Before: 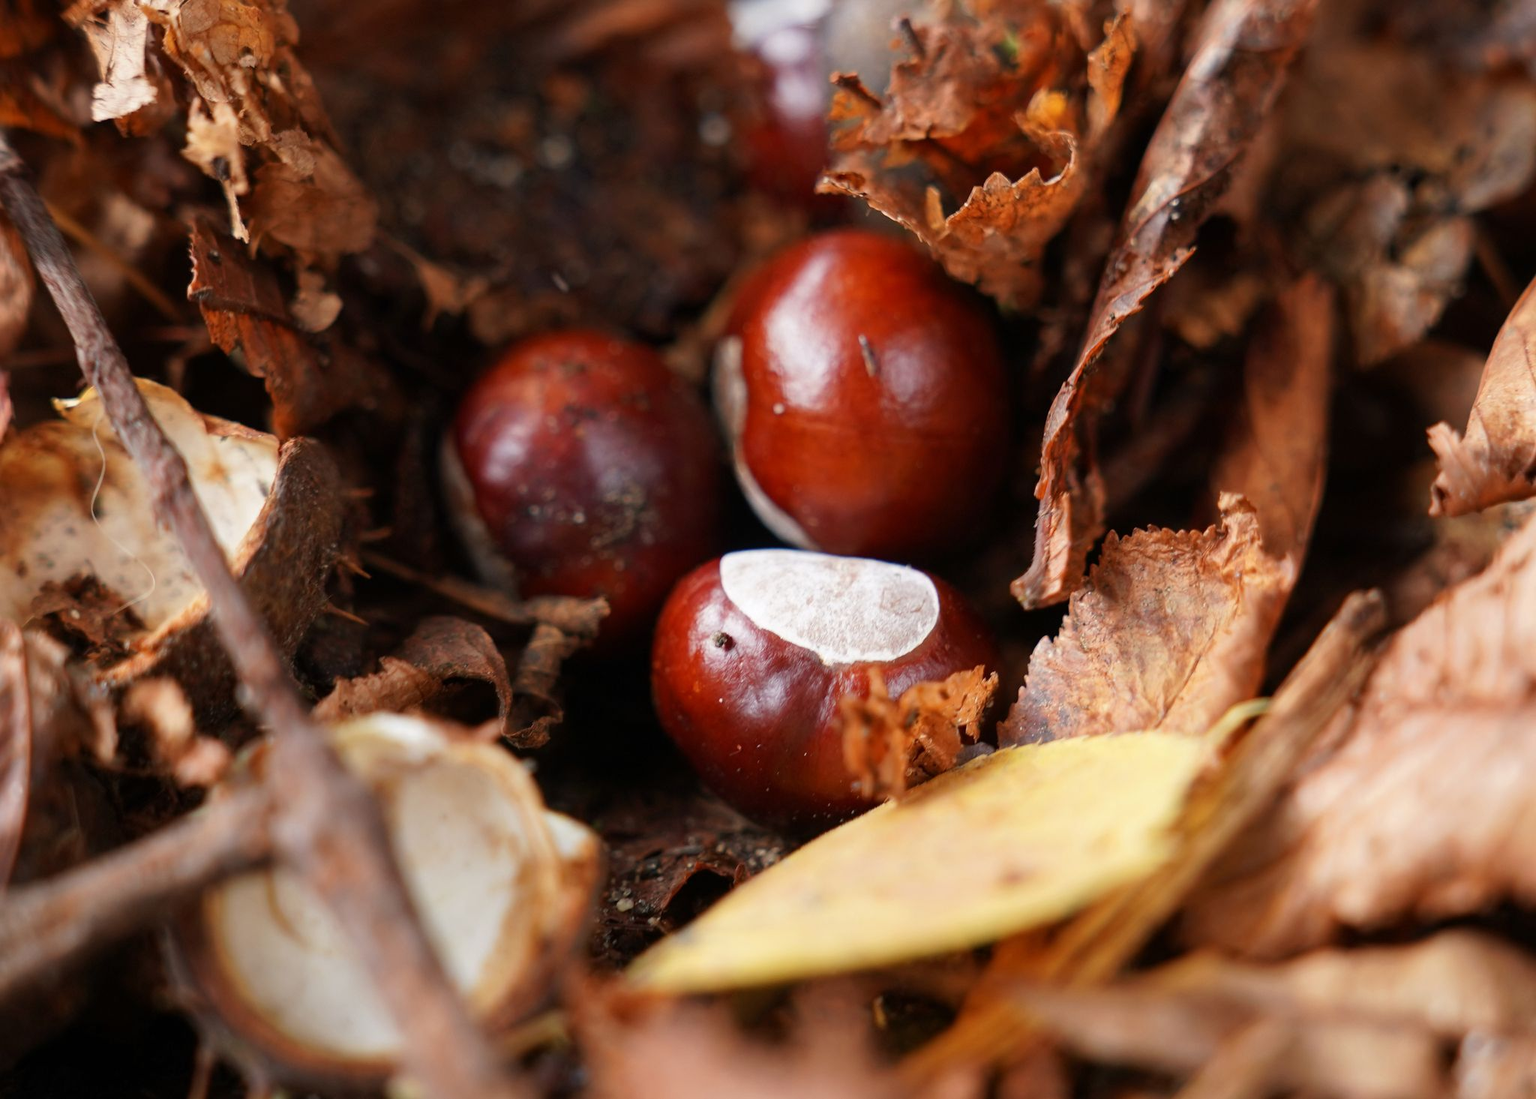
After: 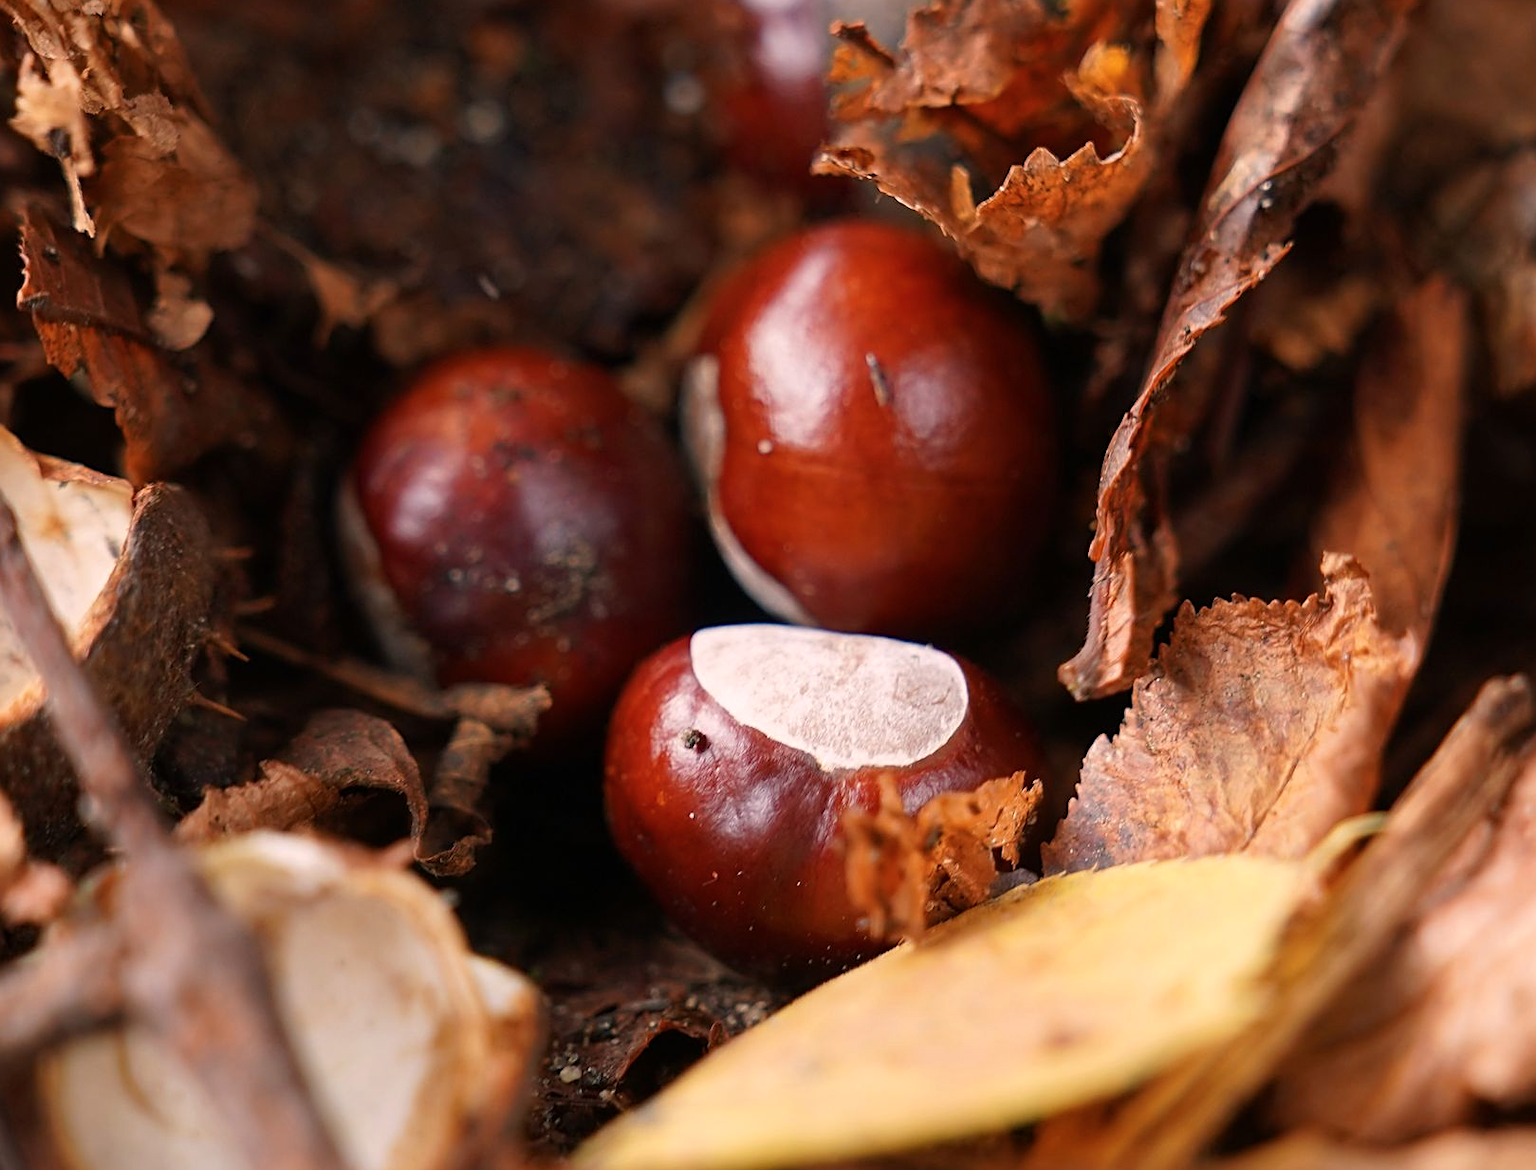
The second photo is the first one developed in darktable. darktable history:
sharpen: on, module defaults
crop: left 11.362%, top 5.107%, right 9.562%, bottom 10.657%
color balance rgb: highlights gain › chroma 2.449%, highlights gain › hue 36.09°, perceptual saturation grading › global saturation 0.97%
